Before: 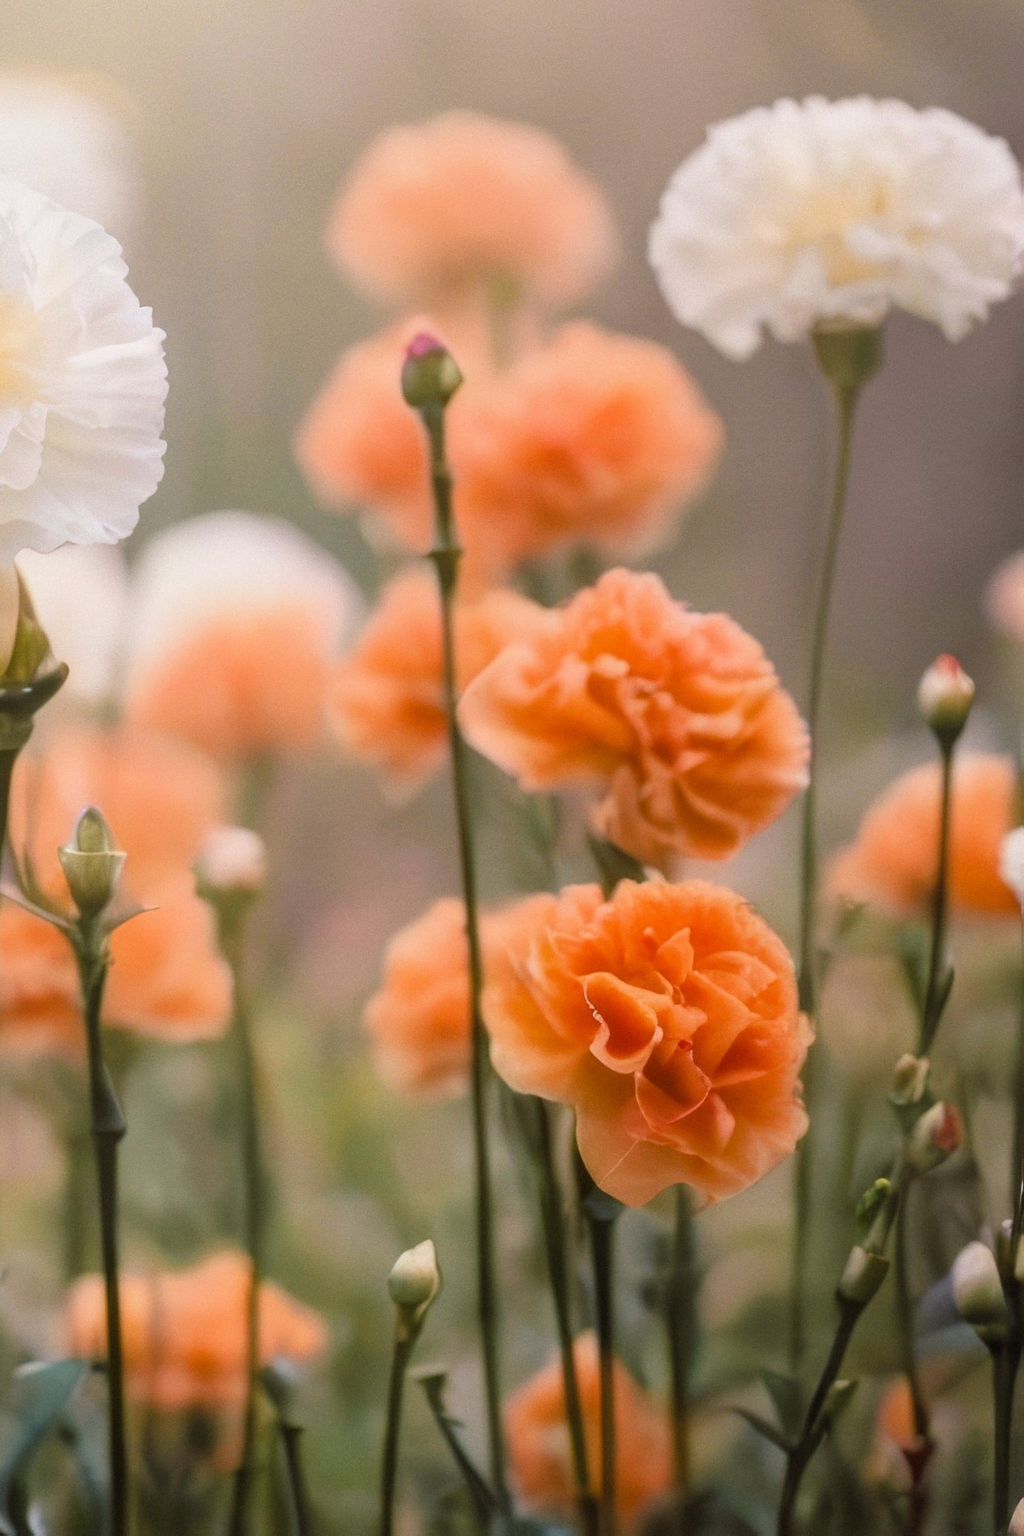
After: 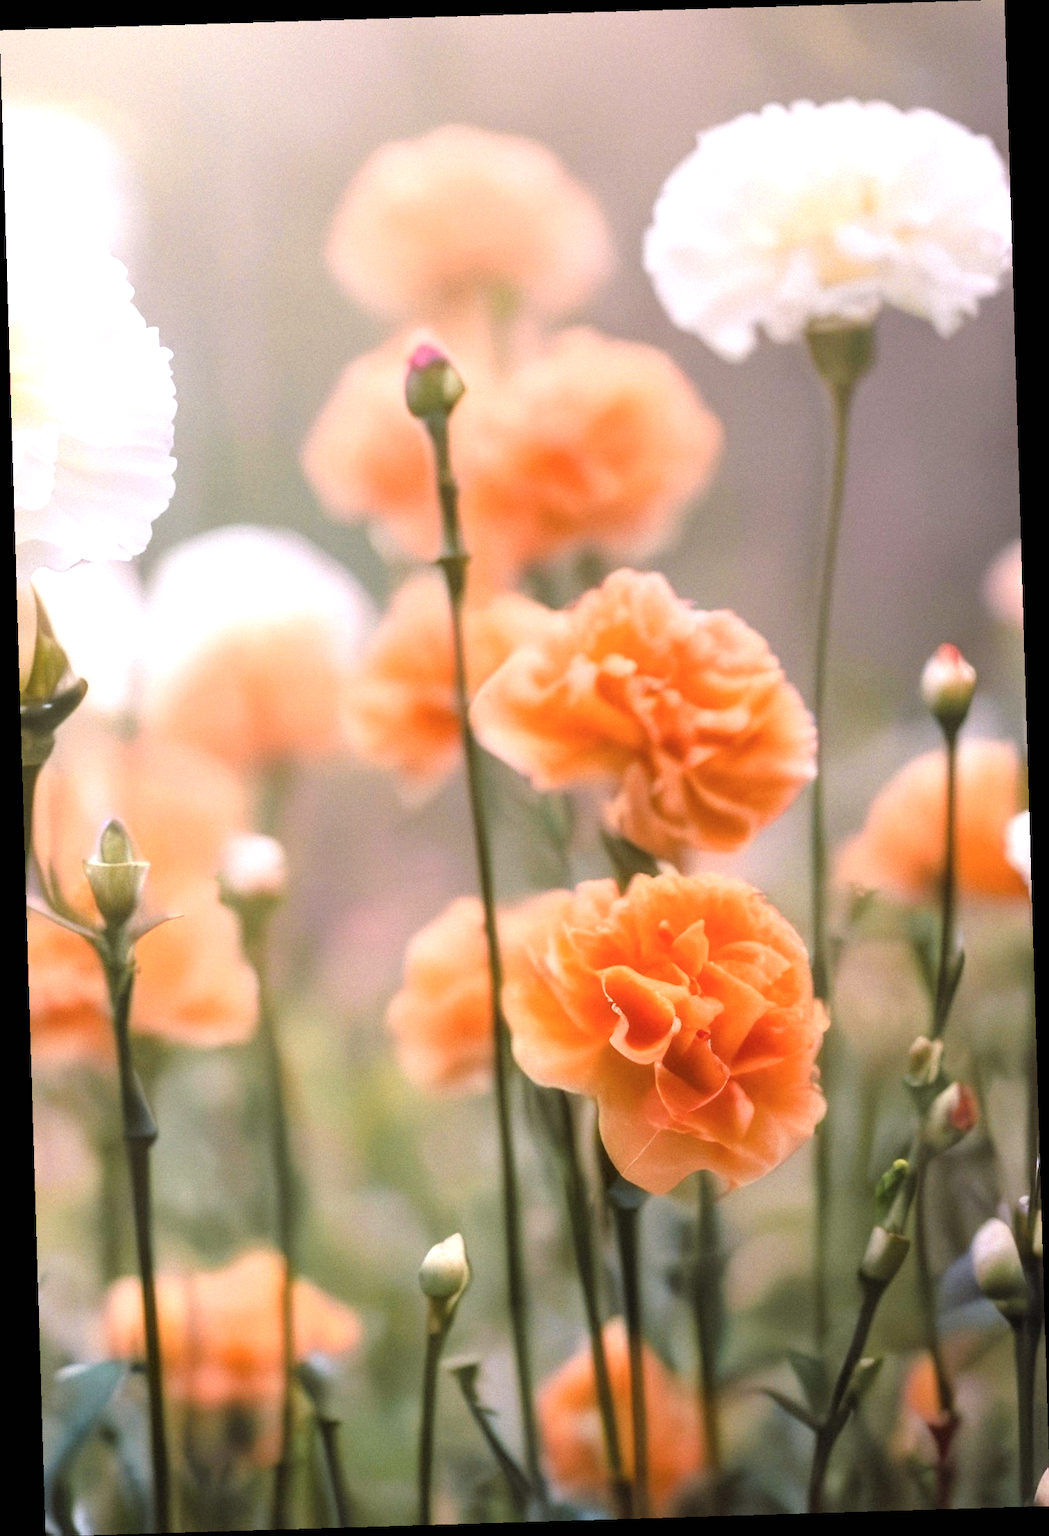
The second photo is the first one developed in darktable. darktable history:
color calibration: illuminant as shot in camera, x 0.358, y 0.373, temperature 4628.91 K
exposure: black level correction 0, exposure 0.7 EV, compensate exposure bias true, compensate highlight preservation false
rotate and perspective: rotation -1.75°, automatic cropping off
